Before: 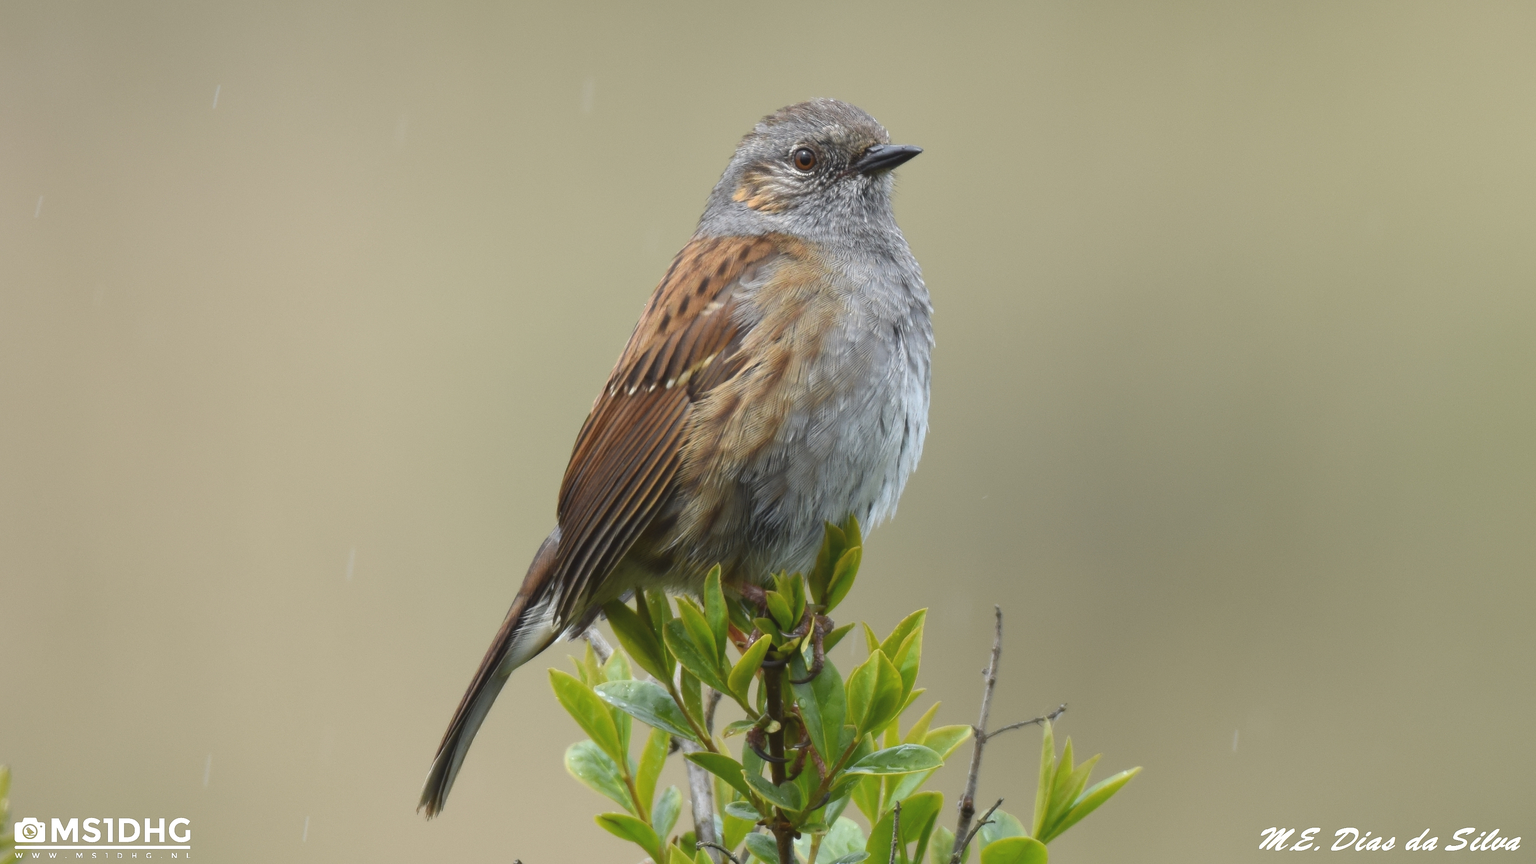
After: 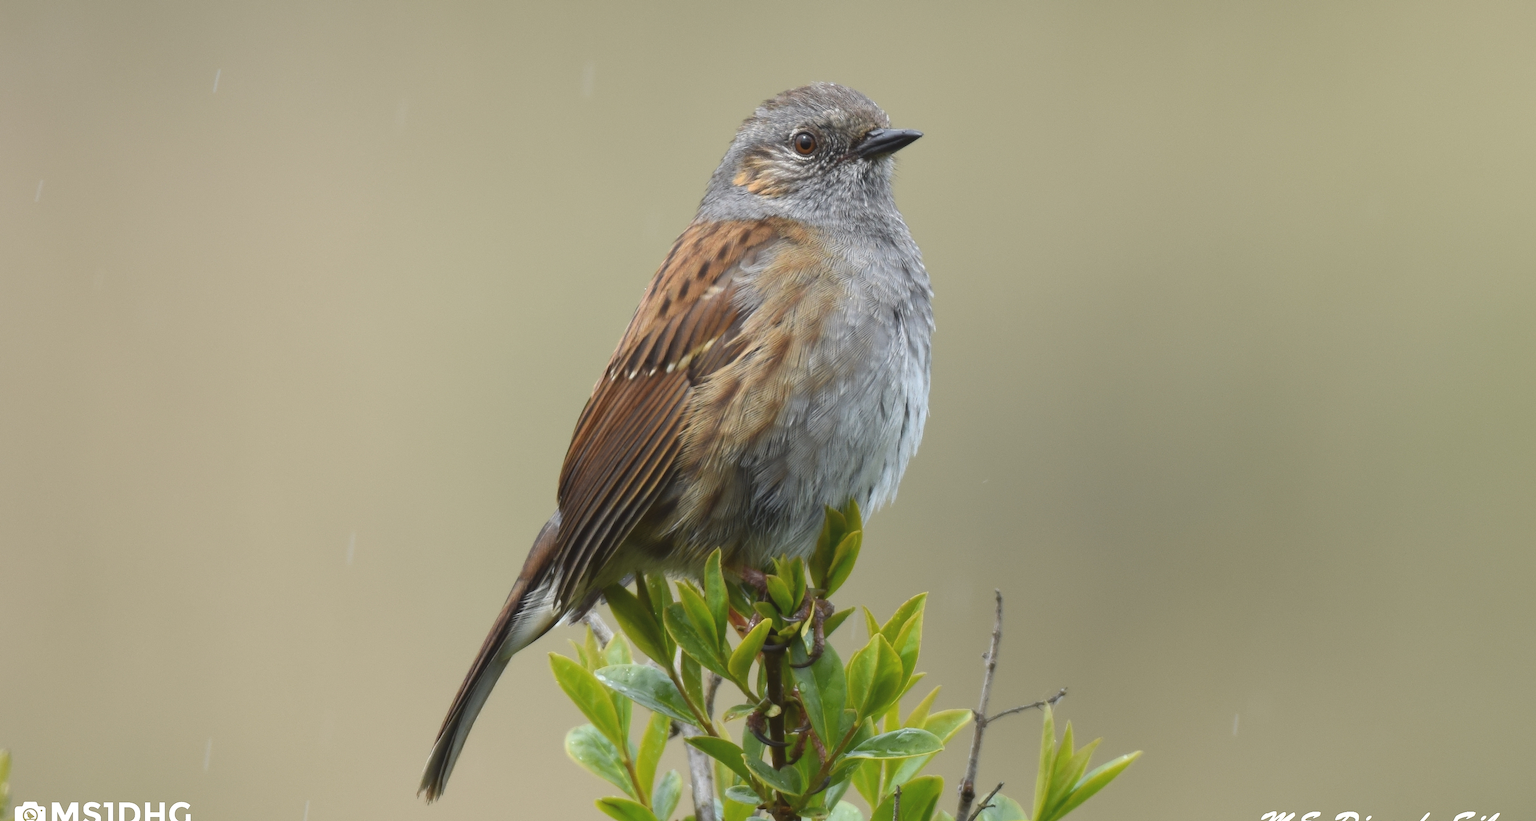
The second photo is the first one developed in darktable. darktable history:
tone equalizer: edges refinement/feathering 500, mask exposure compensation -1.57 EV, preserve details no
crop and rotate: top 1.91%, bottom 3.022%
